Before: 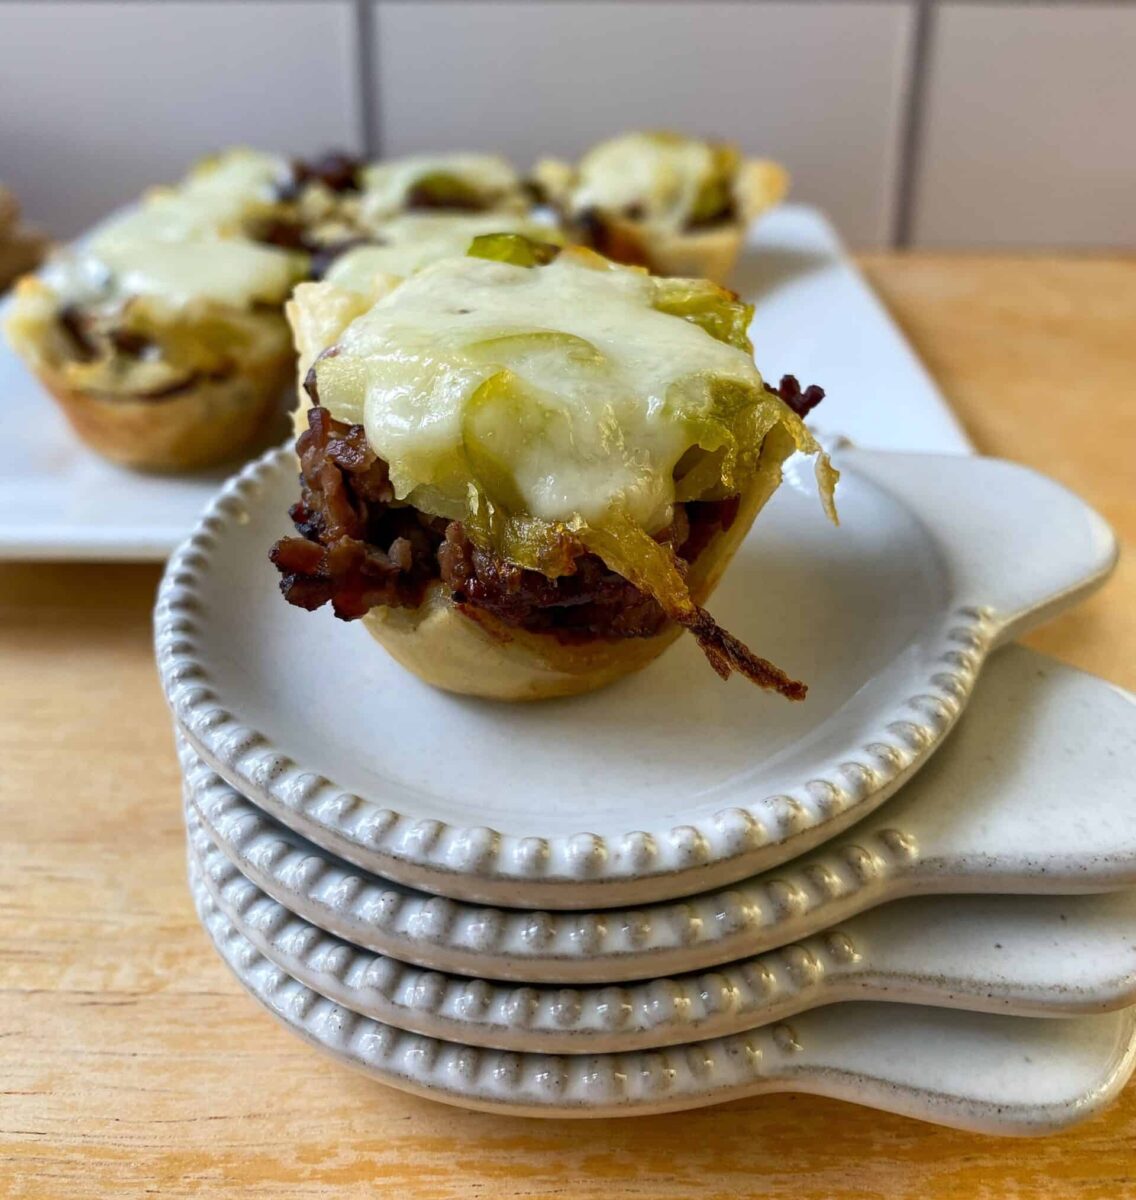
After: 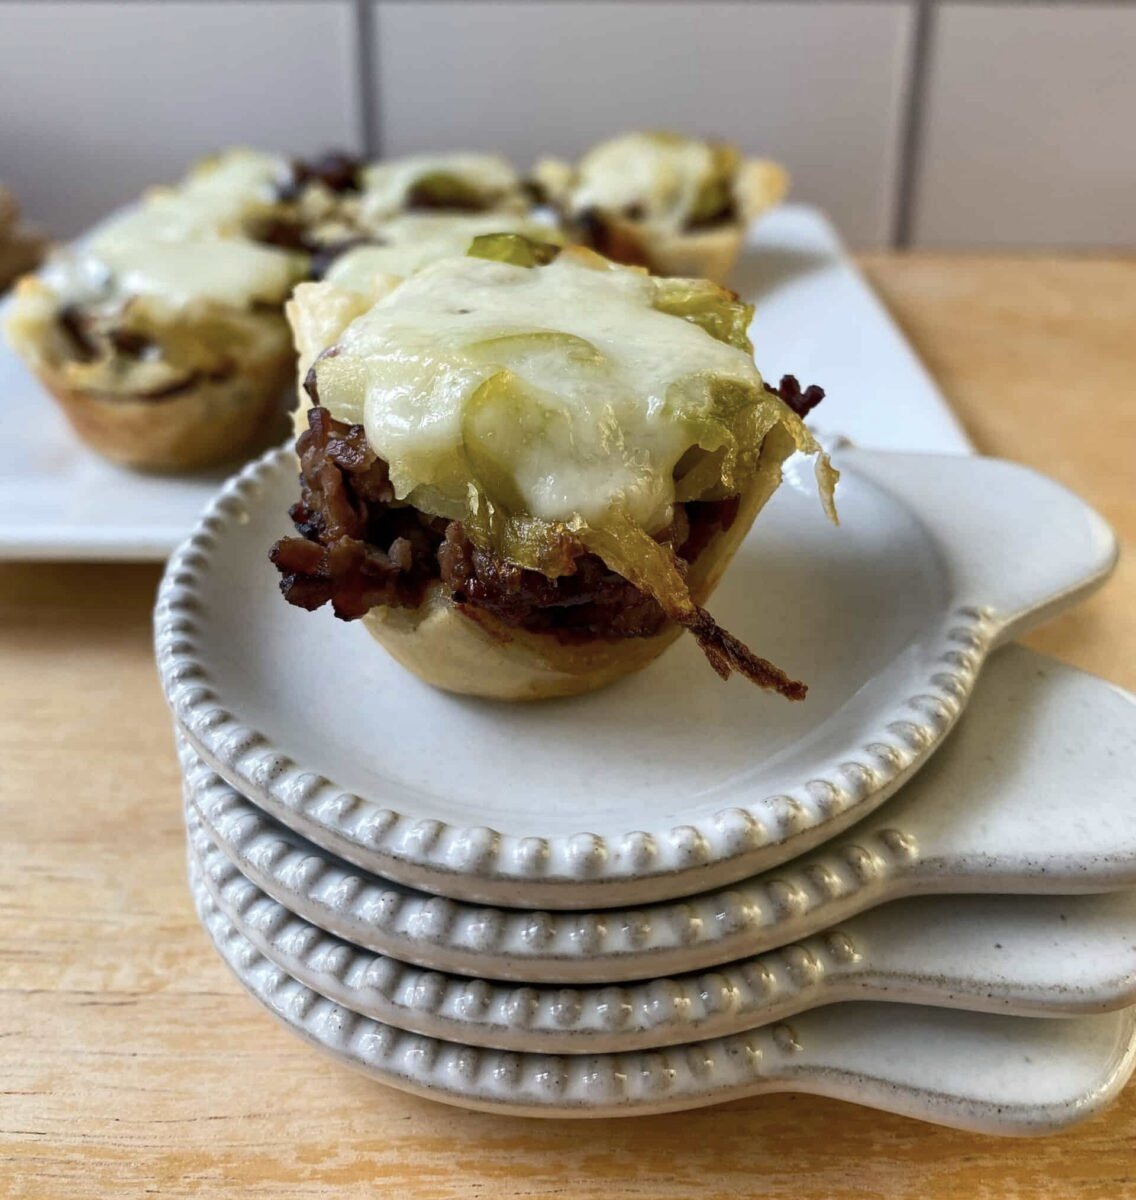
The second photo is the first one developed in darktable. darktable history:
contrast brightness saturation: contrast 0.06, brightness -0.01, saturation -0.23
